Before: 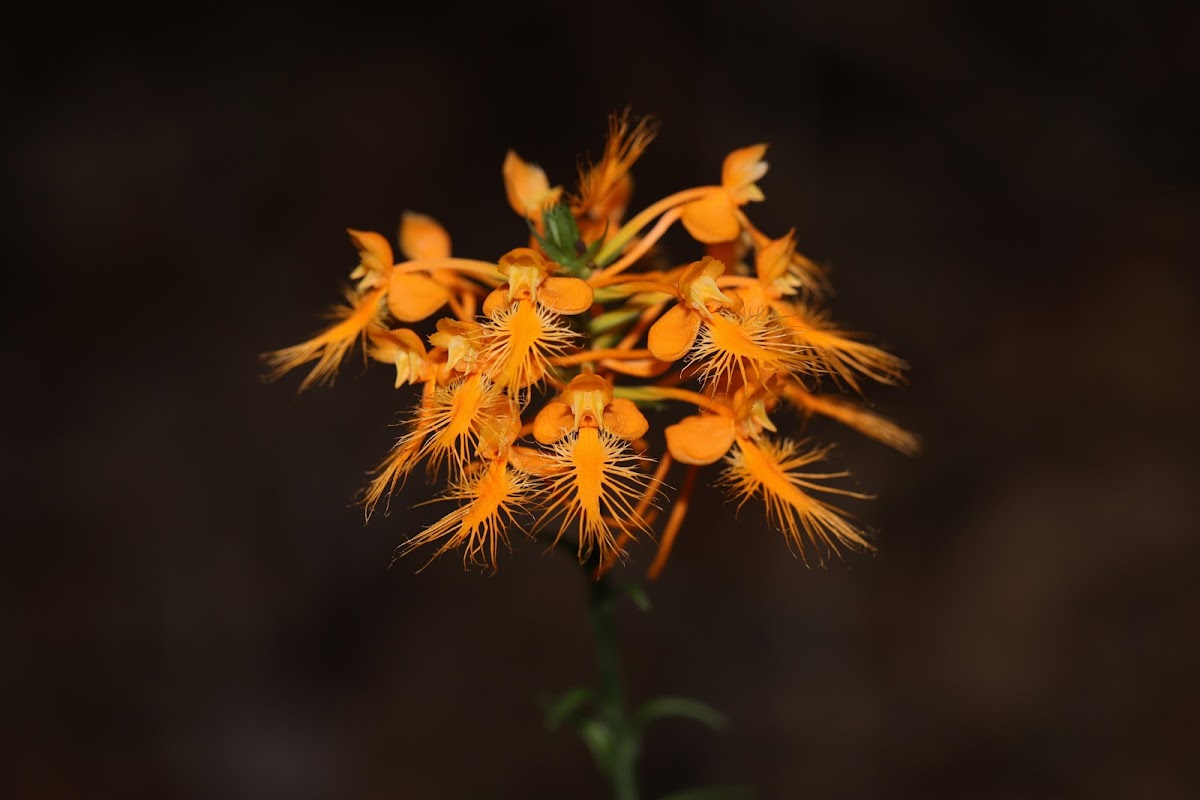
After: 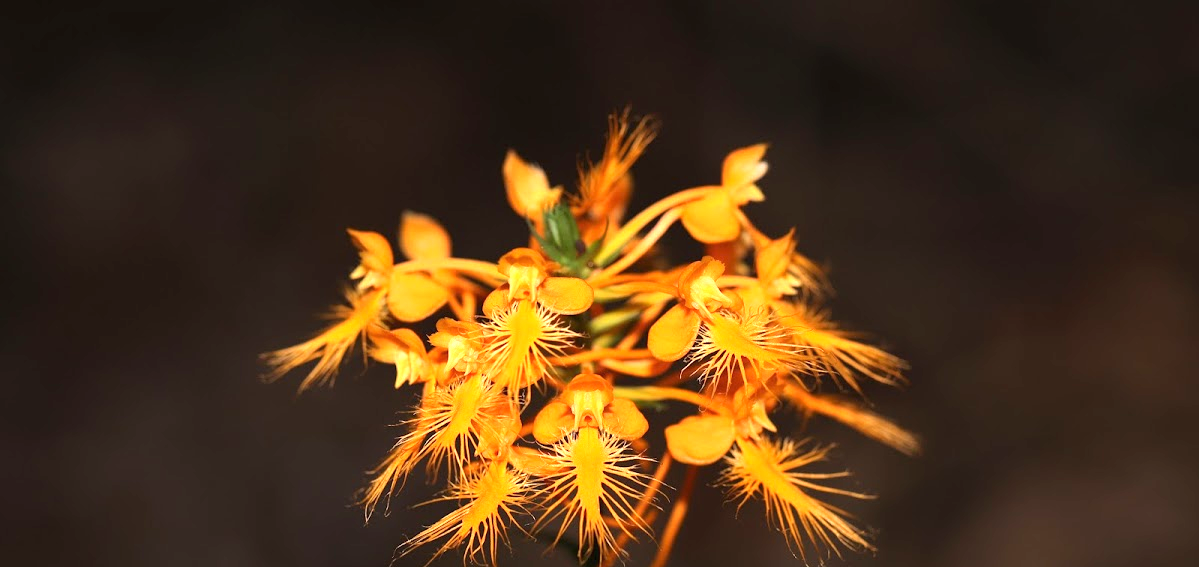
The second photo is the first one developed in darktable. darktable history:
exposure: black level correction 0, exposure 1.1 EV, compensate exposure bias true, compensate highlight preservation false
crop: right 0%, bottom 29.052%
